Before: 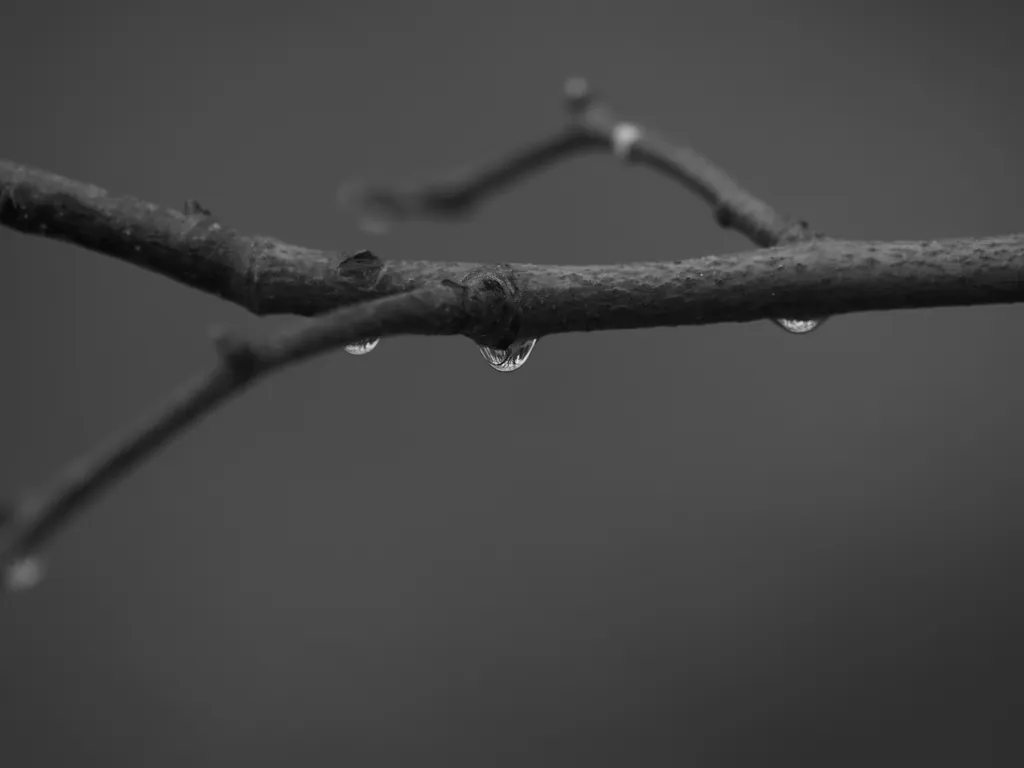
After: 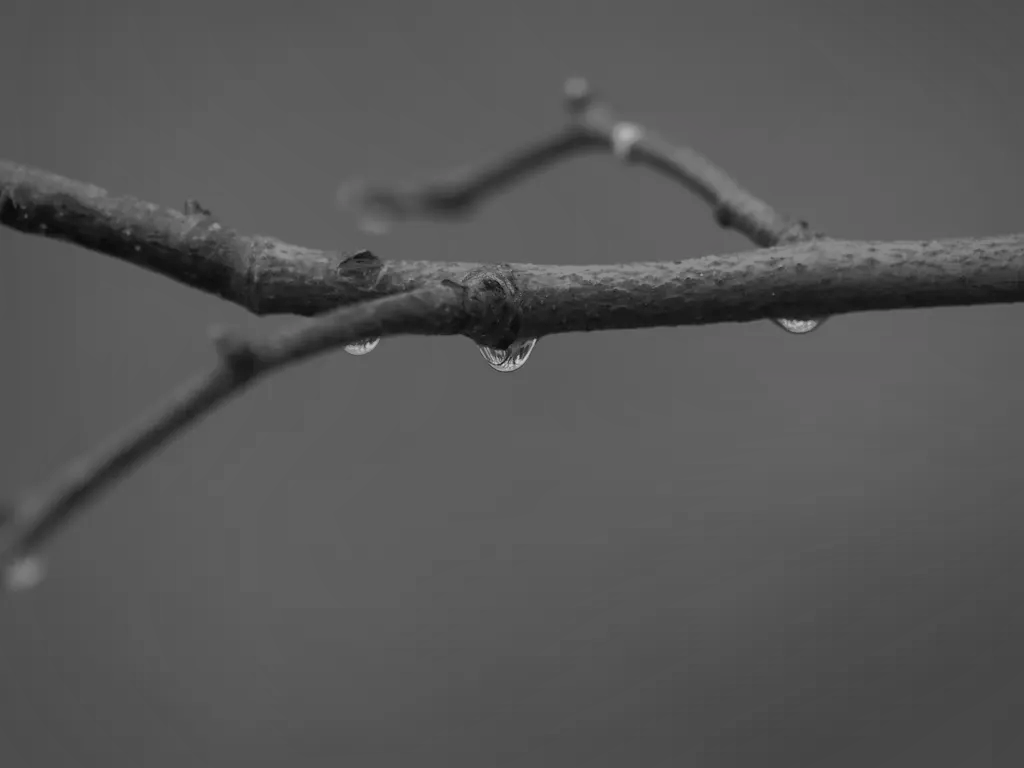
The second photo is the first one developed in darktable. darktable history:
shadows and highlights: shadows 60.54, highlights -59.81, highlights color adjustment 78.83%
local contrast: detail 110%
